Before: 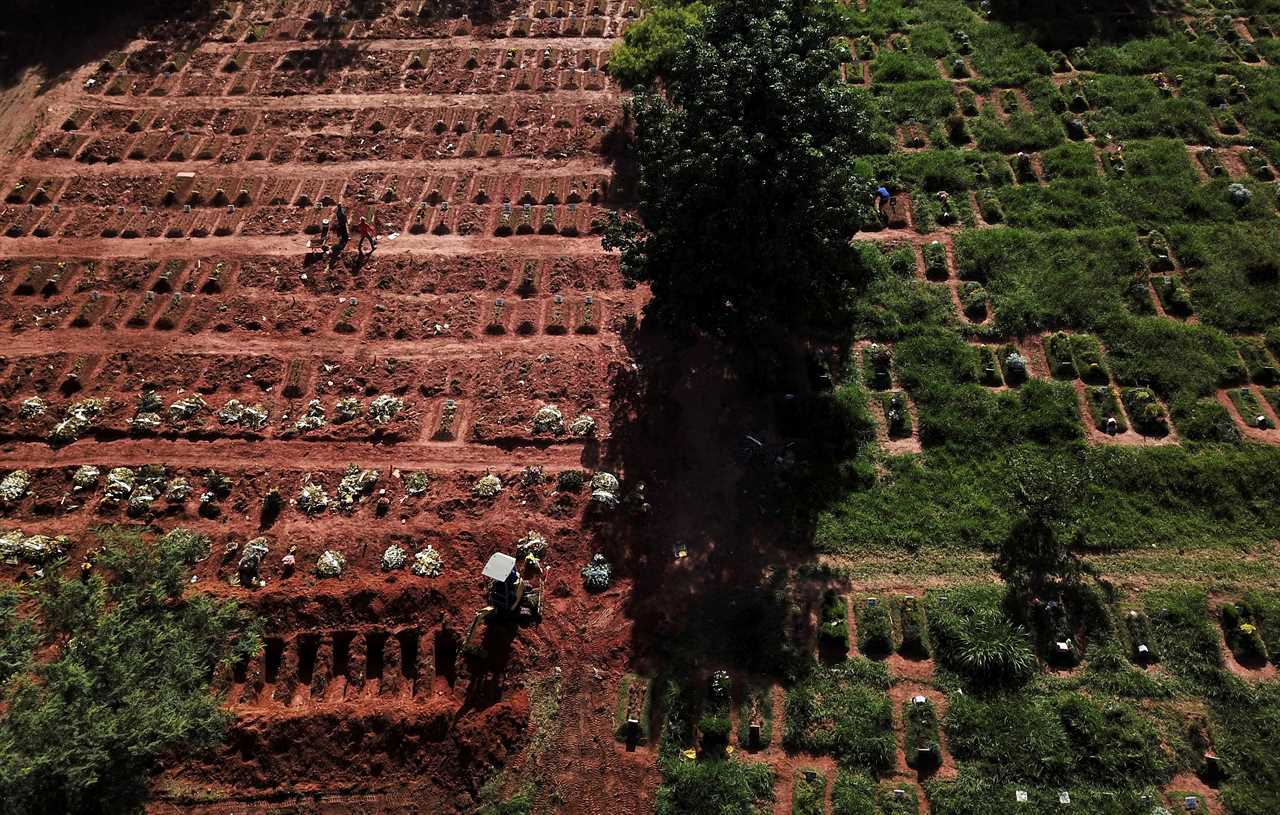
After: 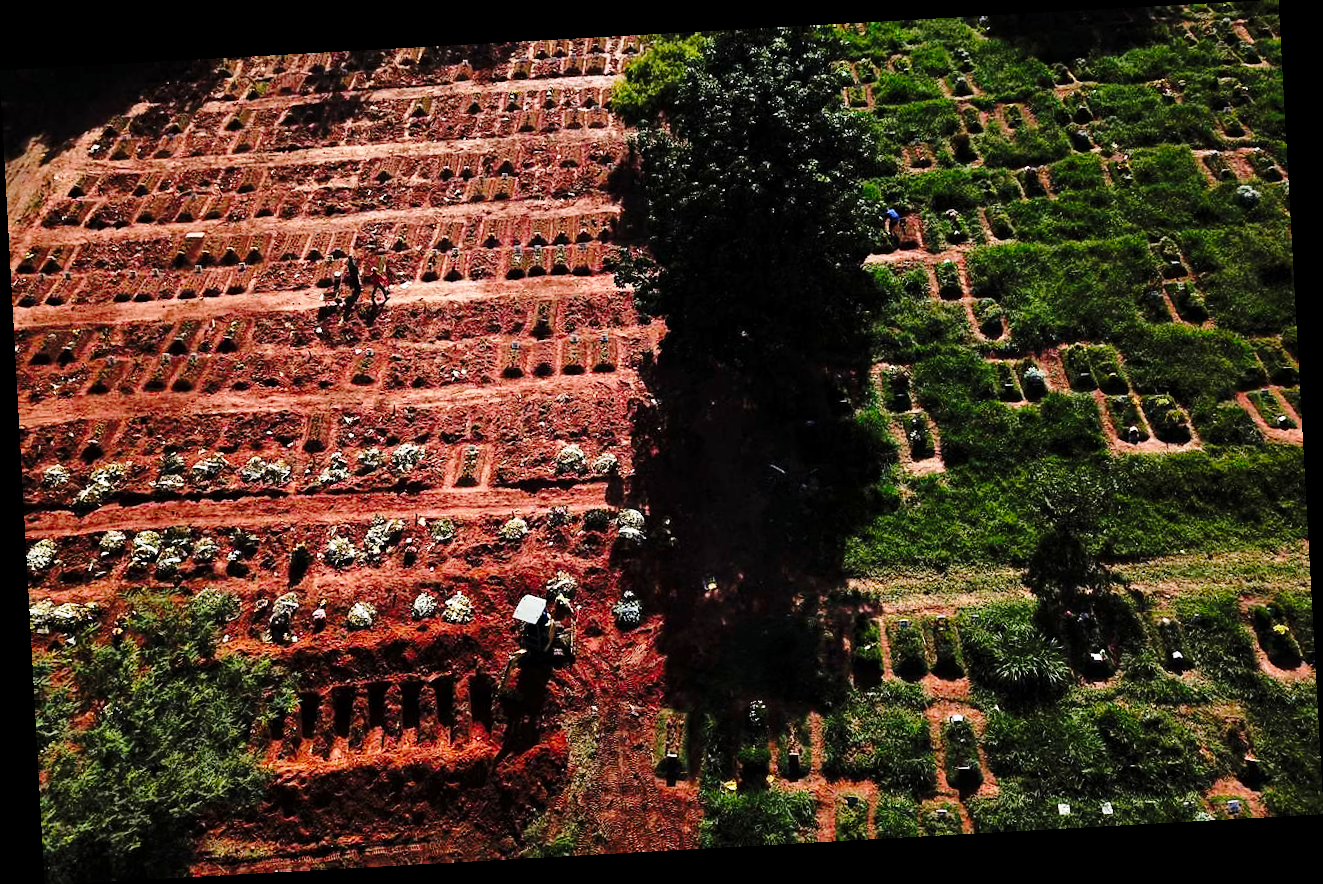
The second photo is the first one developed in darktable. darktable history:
haze removal: compatibility mode true, adaptive false
rotate and perspective: rotation -3.18°, automatic cropping off
base curve: curves: ch0 [(0, 0) (0.04, 0.03) (0.133, 0.232) (0.448, 0.748) (0.843, 0.968) (1, 1)], preserve colors none
